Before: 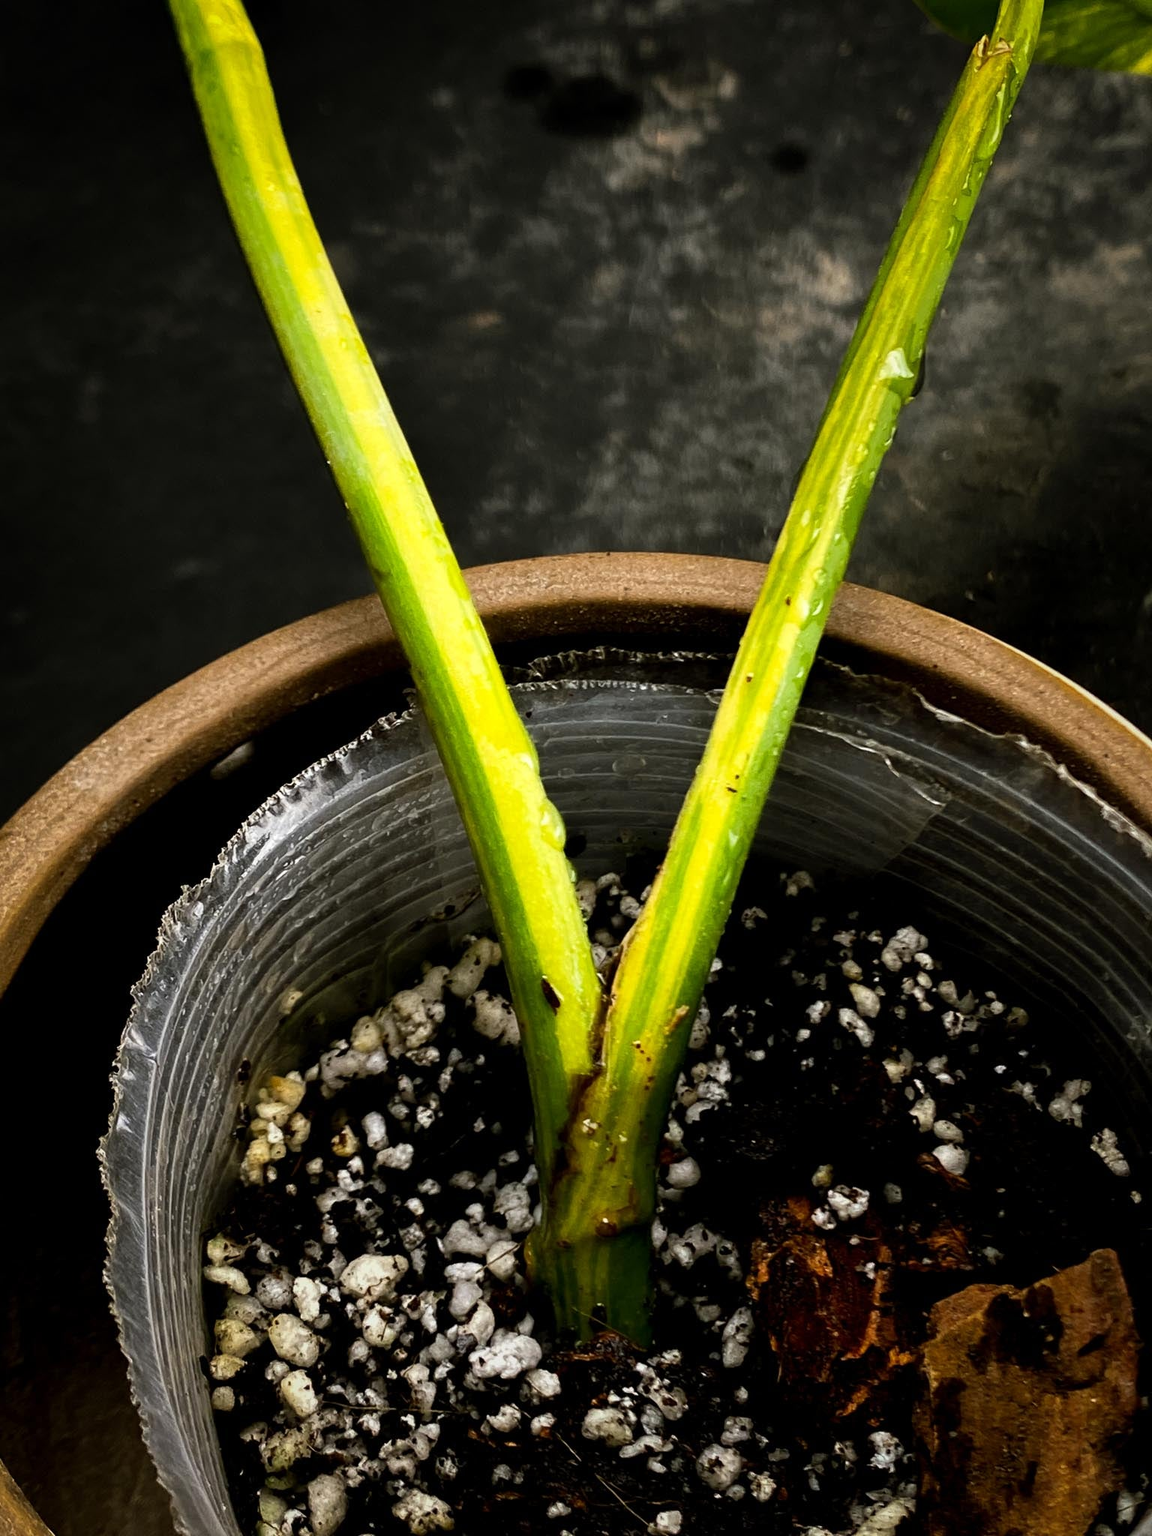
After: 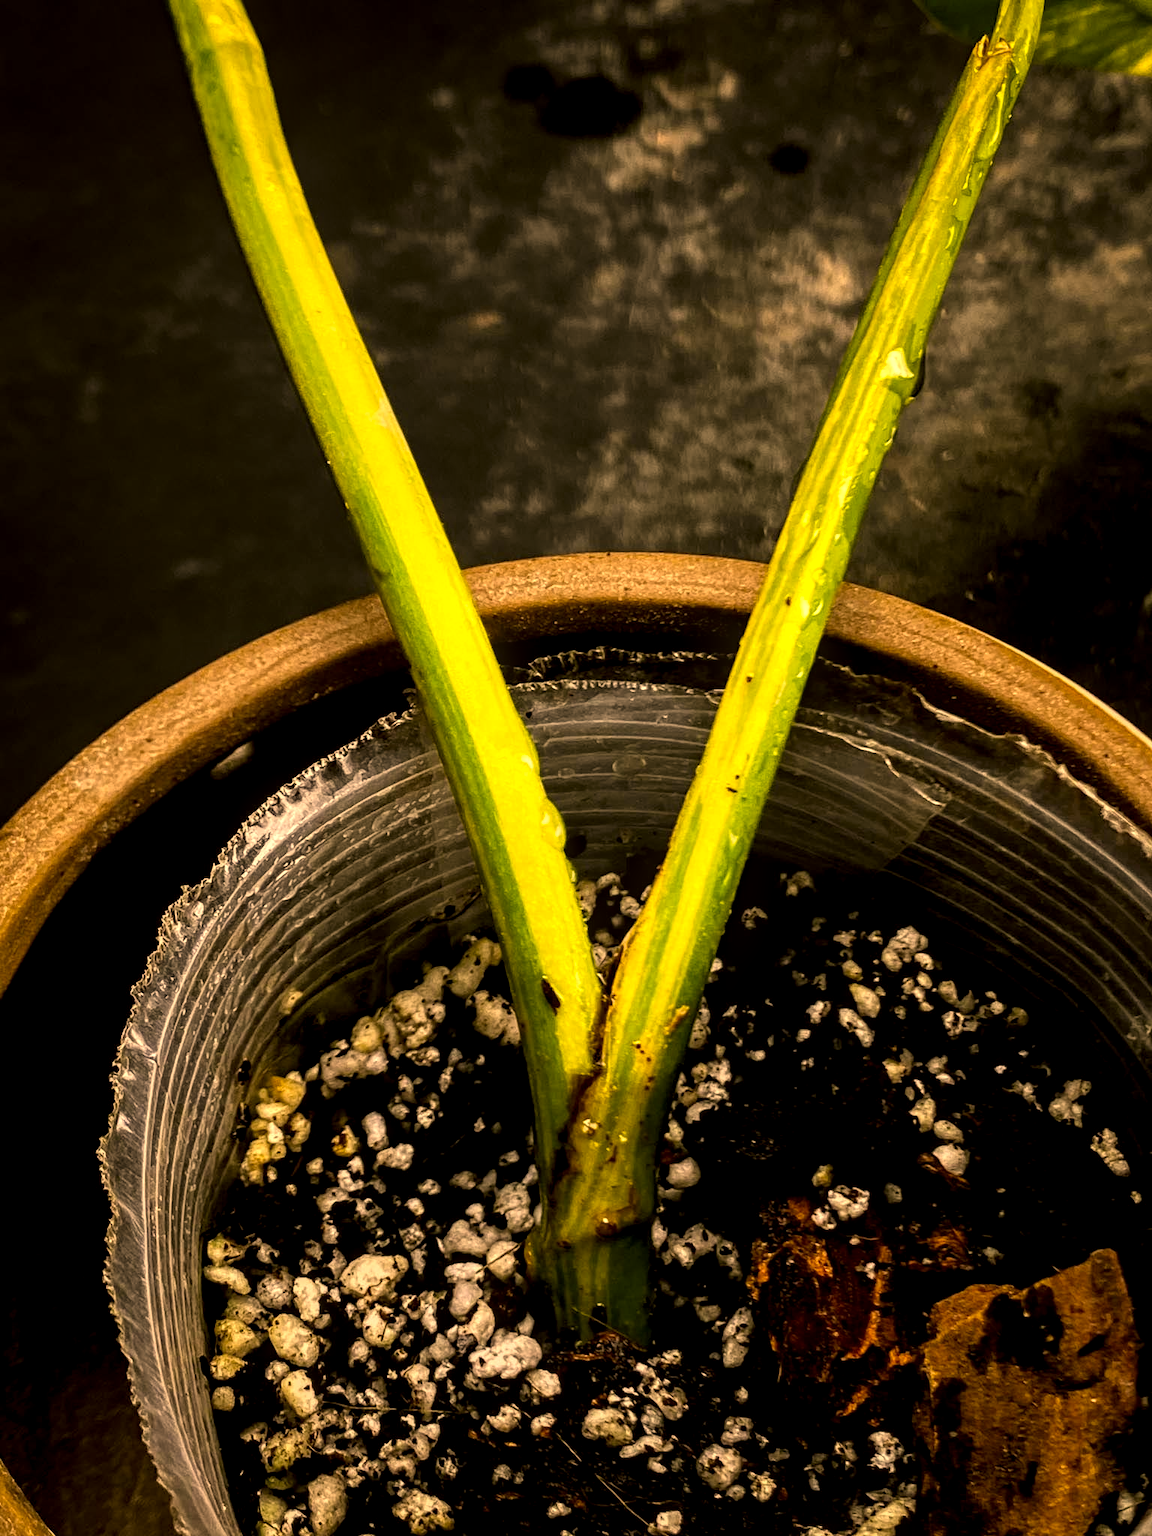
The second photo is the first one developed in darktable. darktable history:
local contrast: detail 150%
color correction: highlights a* 17.94, highlights b* 35.39, shadows a* 1.48, shadows b* 6.42, saturation 1.01
